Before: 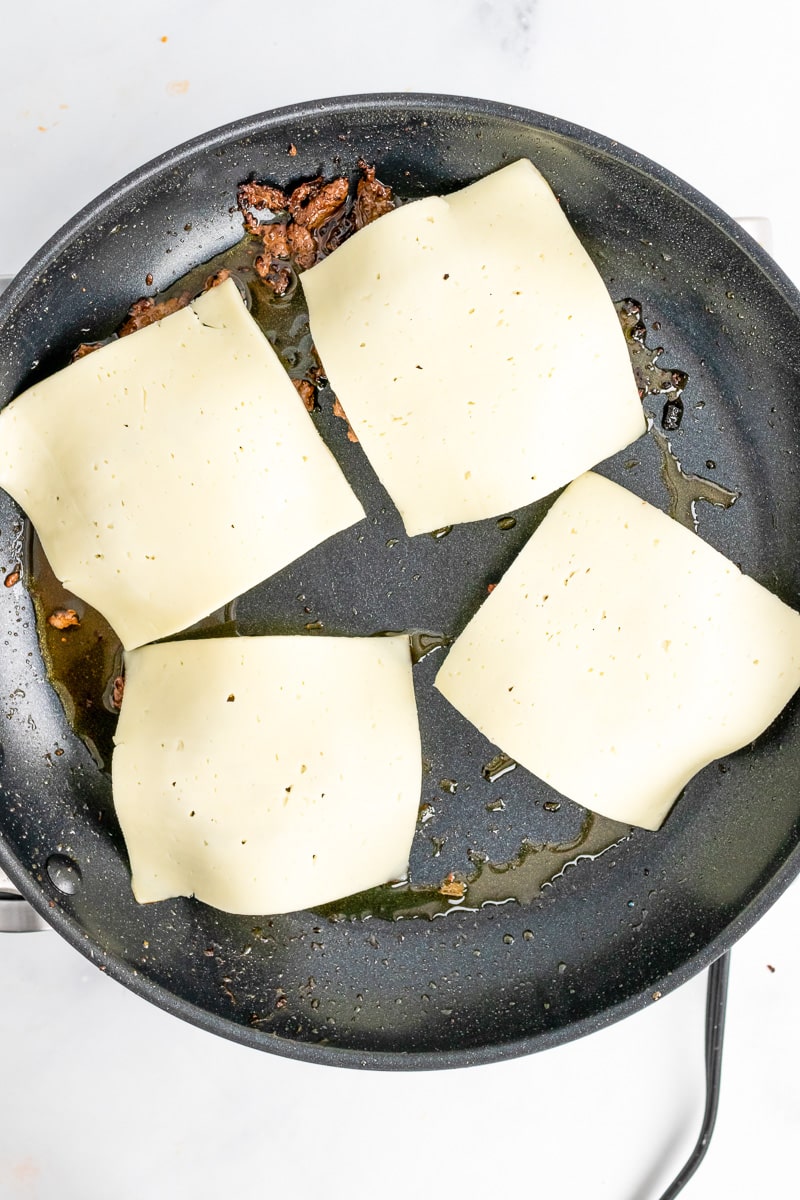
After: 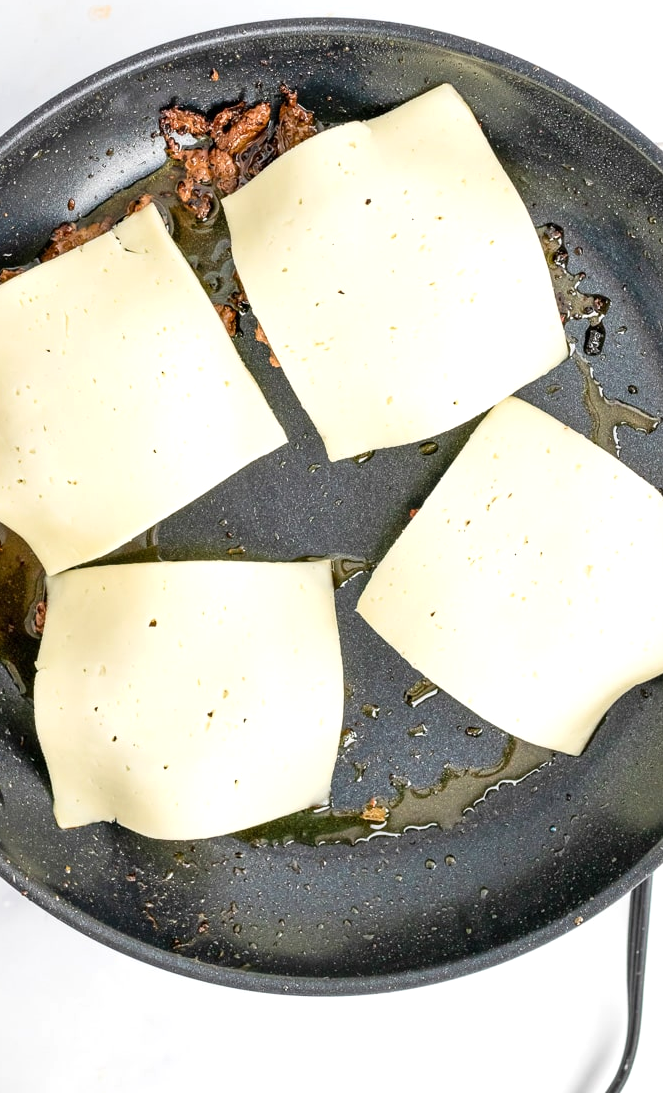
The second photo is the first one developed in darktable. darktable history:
crop: left 9.764%, top 6.286%, right 7.351%, bottom 2.569%
exposure: exposure 0.167 EV, compensate highlight preservation false
